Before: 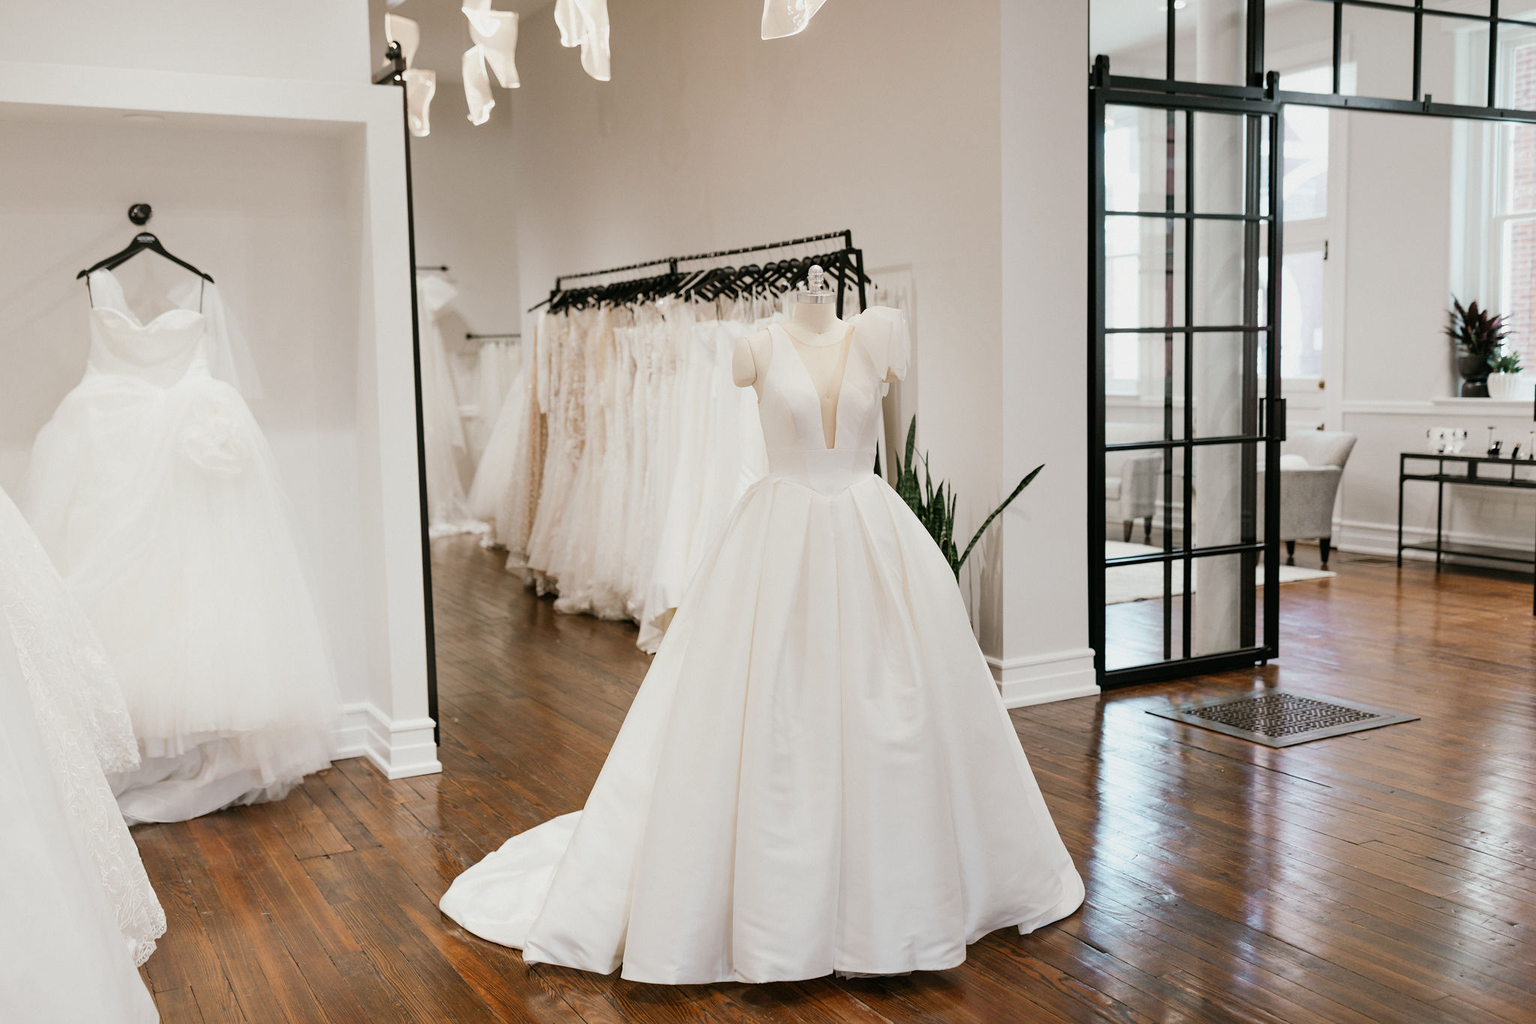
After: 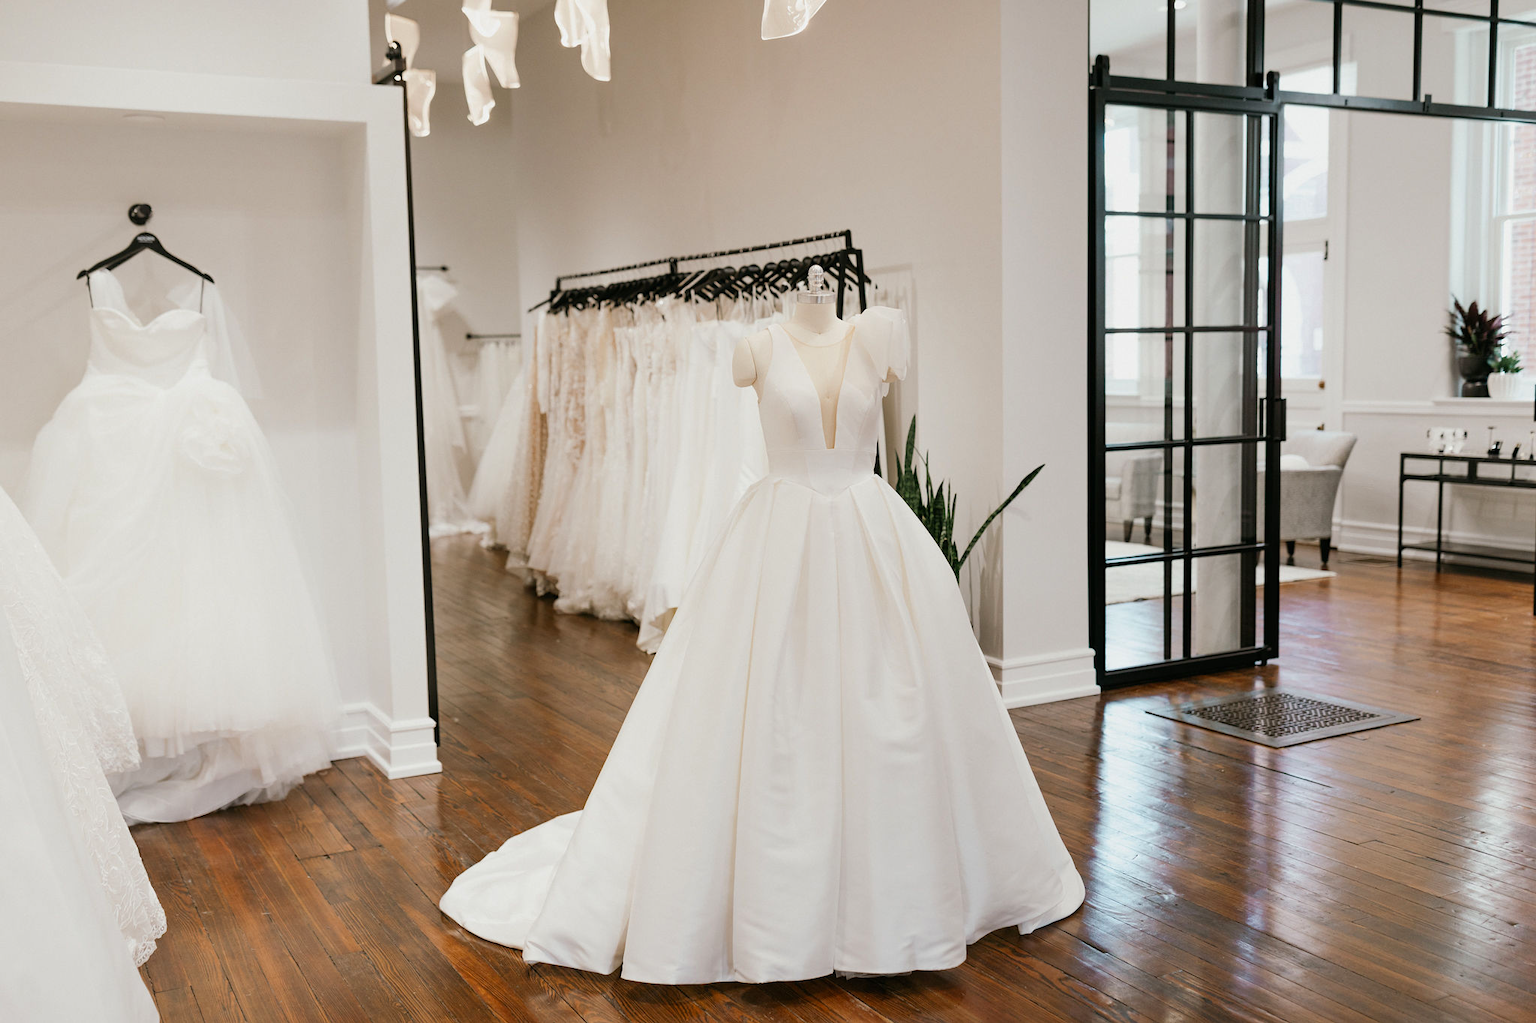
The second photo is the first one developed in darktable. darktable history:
contrast brightness saturation: saturation 0.103
